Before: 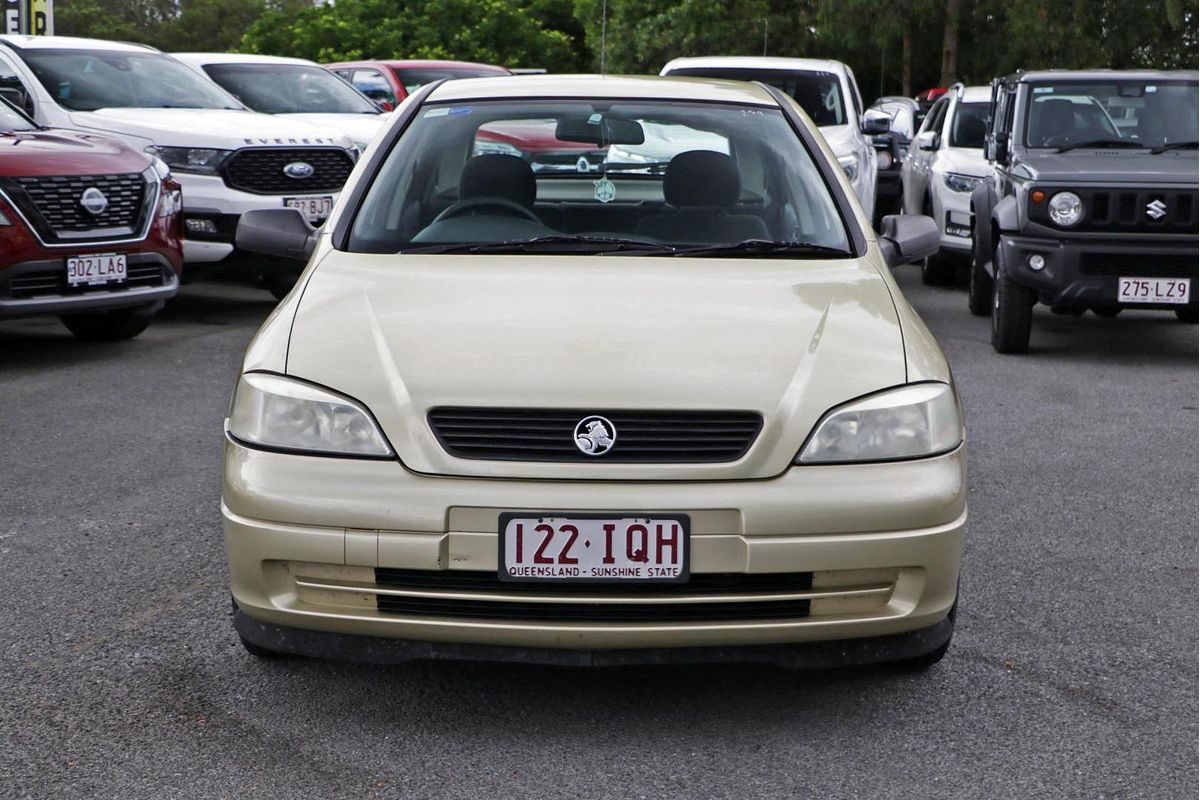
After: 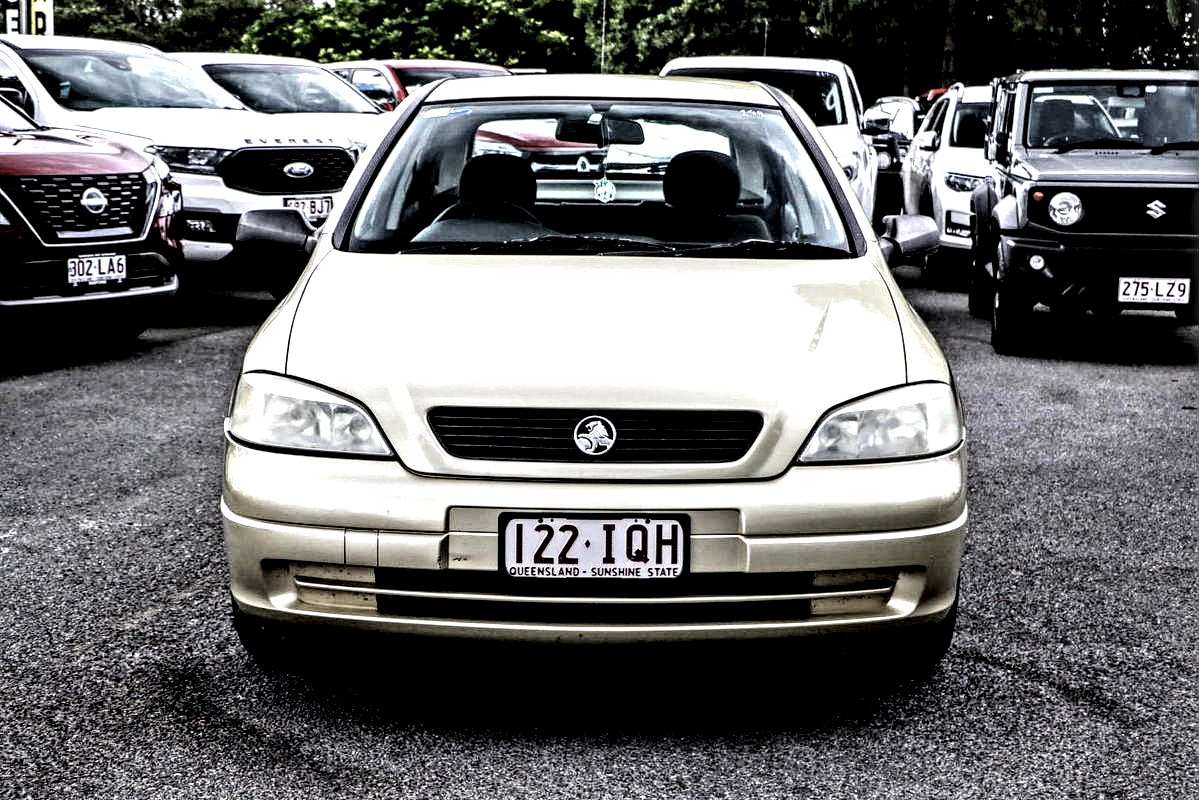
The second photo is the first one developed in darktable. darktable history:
filmic rgb: black relative exposure -5 EV, hardness 2.88, contrast 1.4, highlights saturation mix -30%
local contrast: highlights 115%, shadows 42%, detail 293%
